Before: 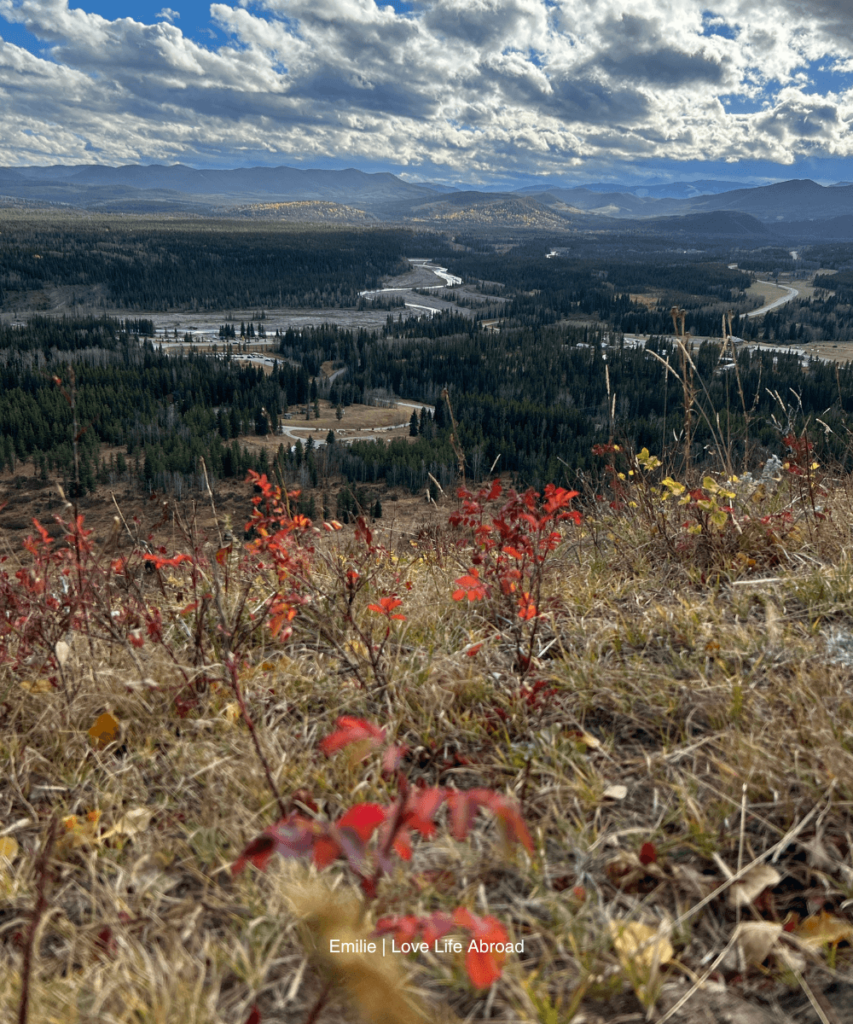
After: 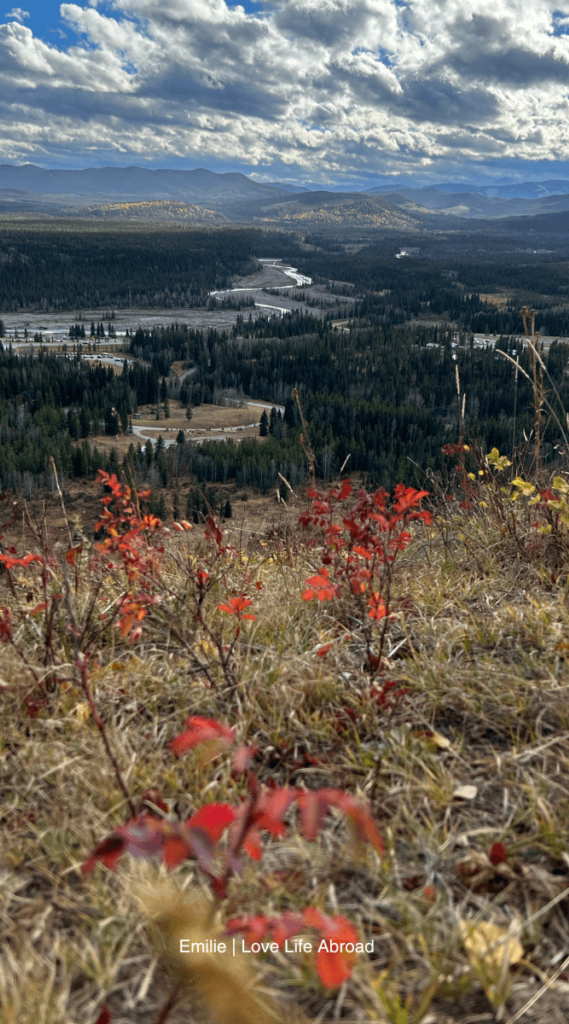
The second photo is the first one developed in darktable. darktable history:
crop and rotate: left 17.769%, right 15.424%
